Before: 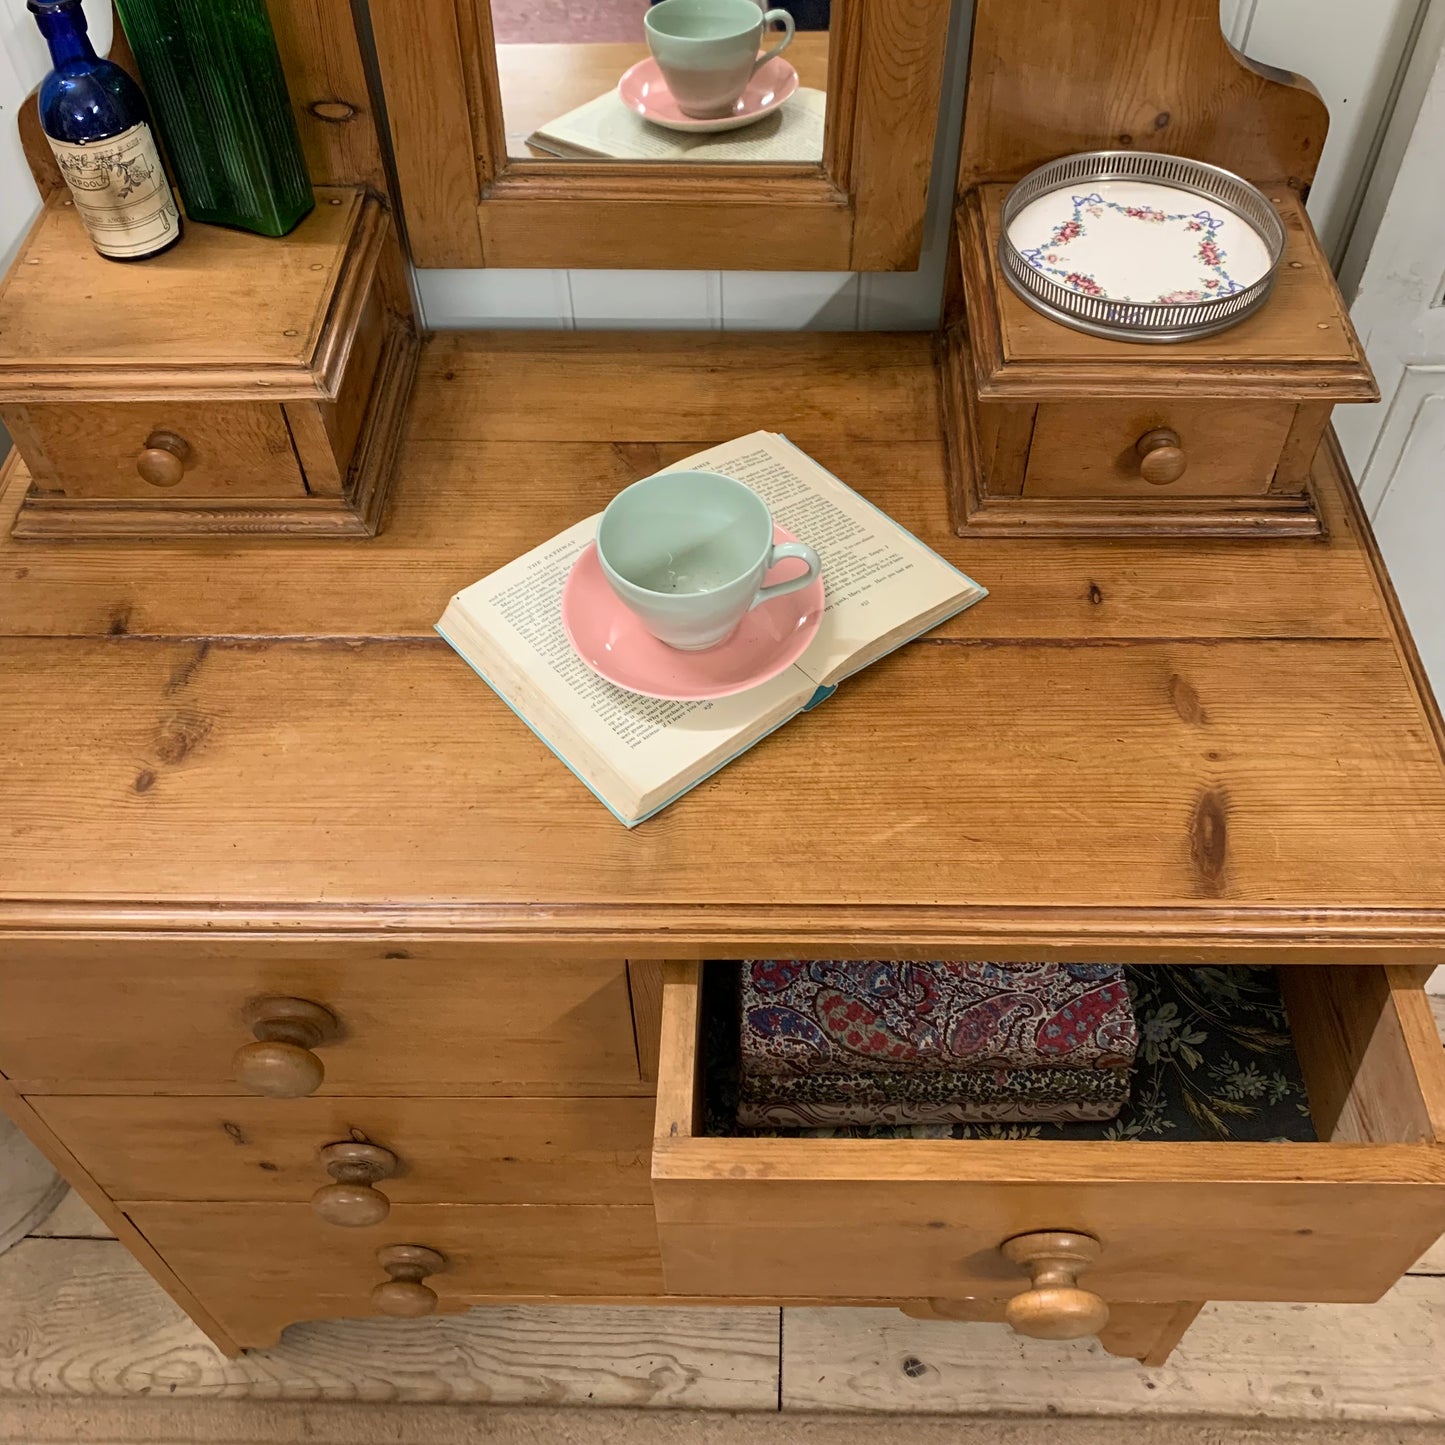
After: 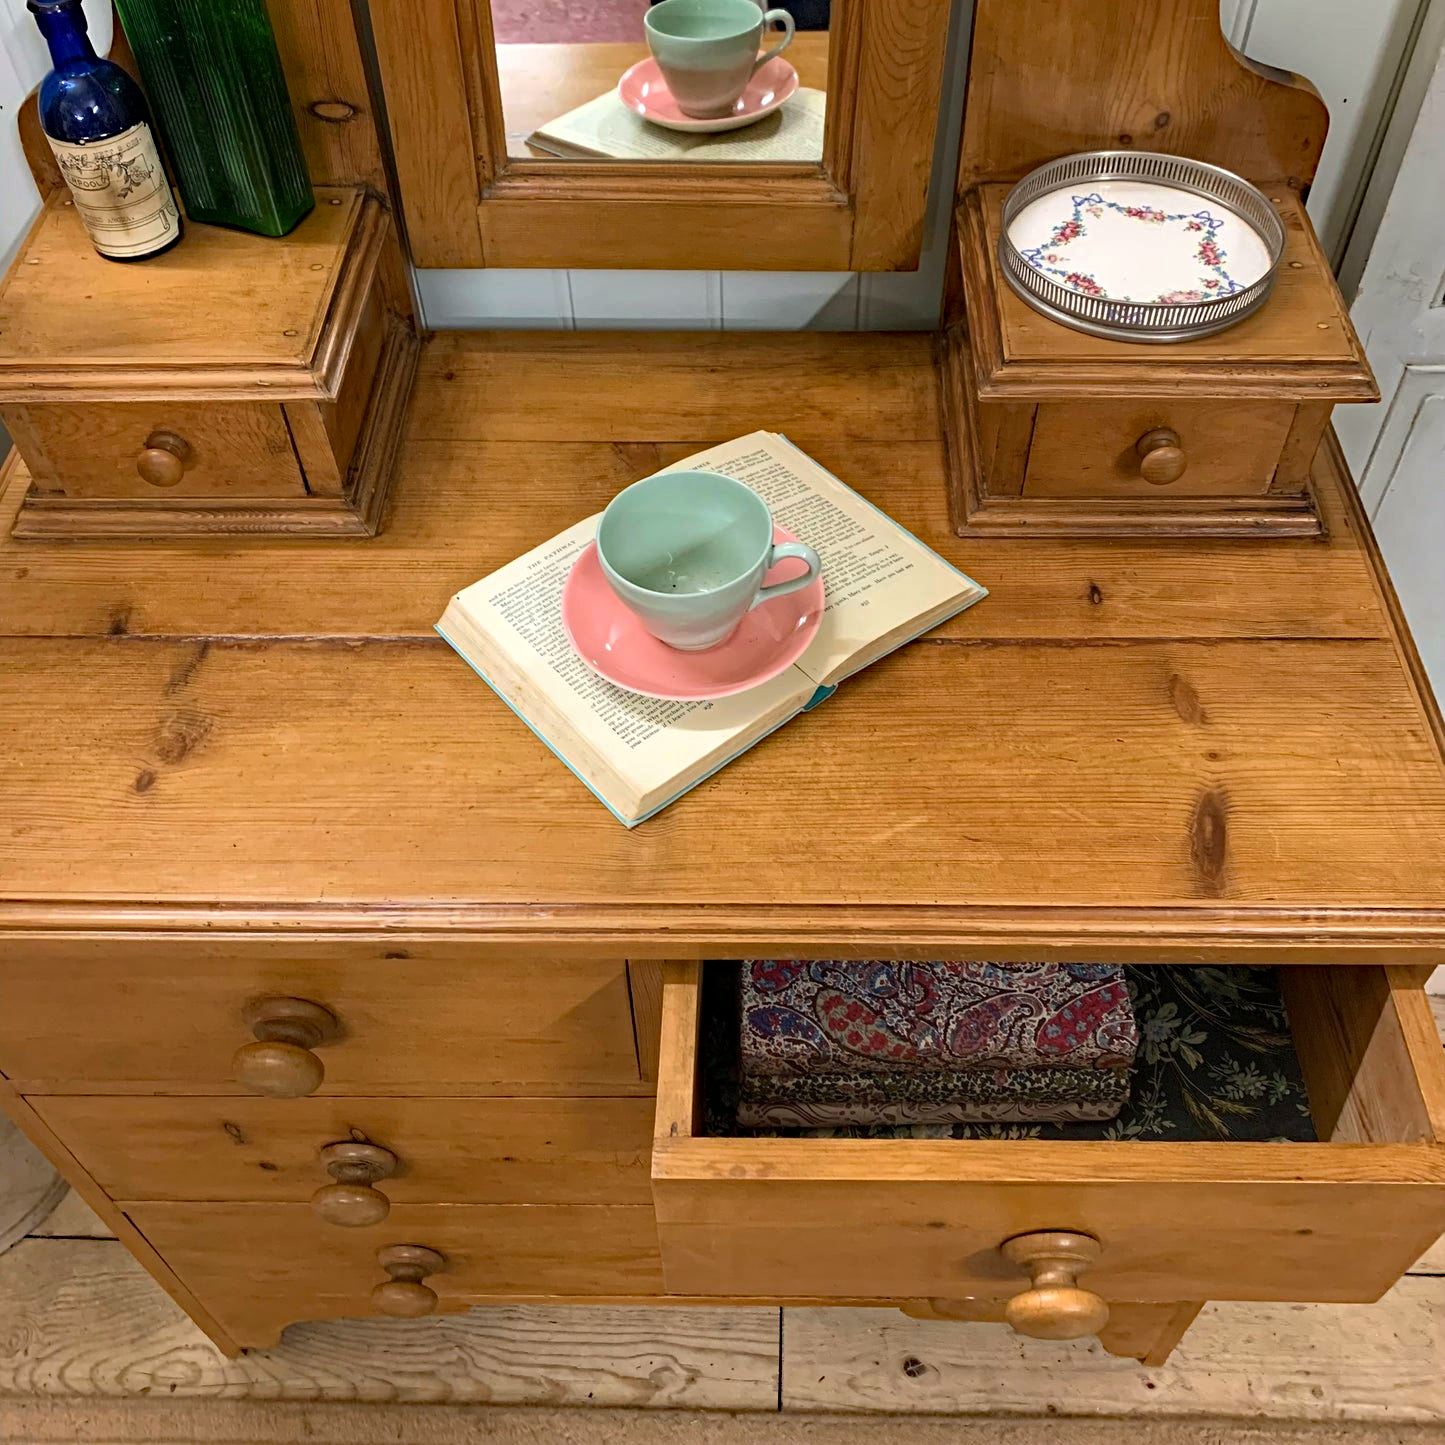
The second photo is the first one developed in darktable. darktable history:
exposure: exposure 0.127 EV, compensate highlight preservation false
haze removal: strength 0.42, compatibility mode true, adaptive false
